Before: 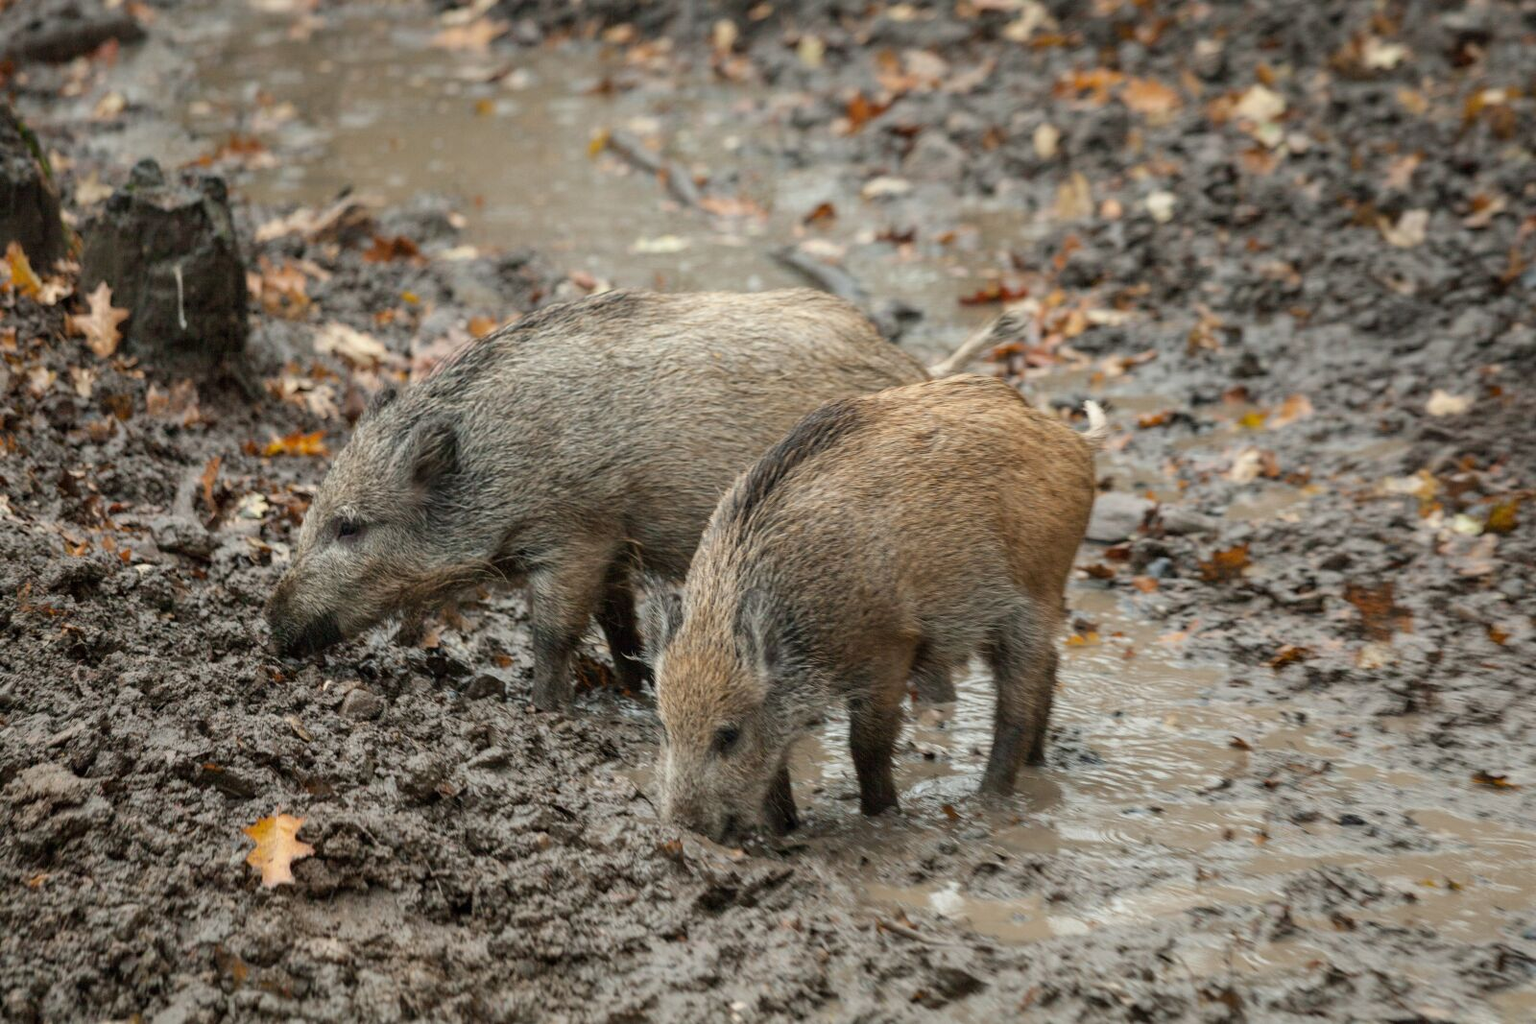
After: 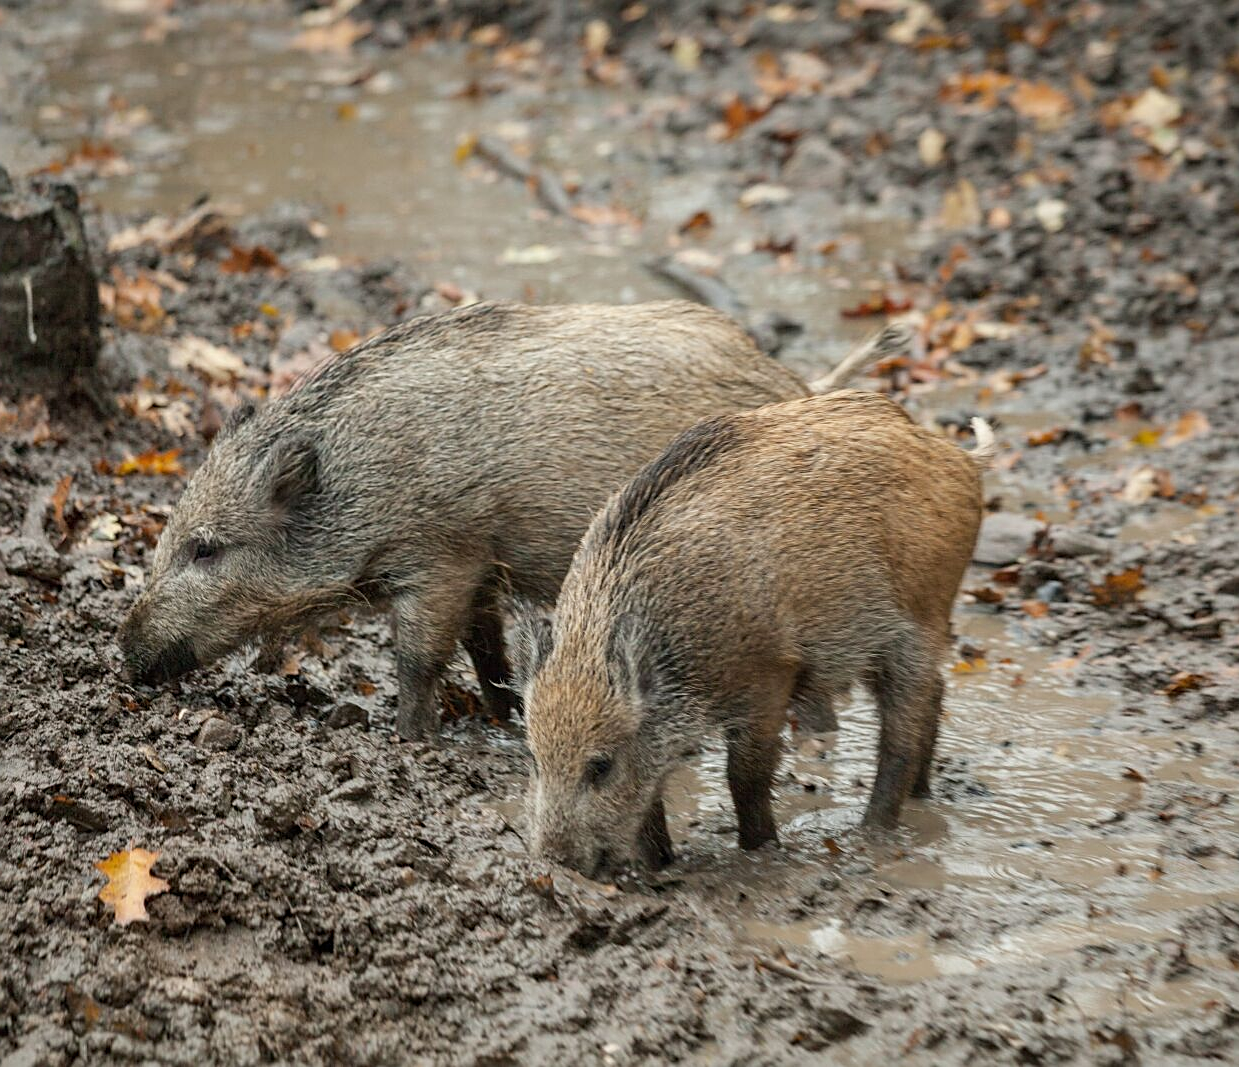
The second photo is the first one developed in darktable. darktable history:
base curve: curves: ch0 [(0, 0) (0.472, 0.508) (1, 1)], preserve colors none
crop: left 9.887%, right 12.615%
levels: white 99.98%
sharpen: on, module defaults
